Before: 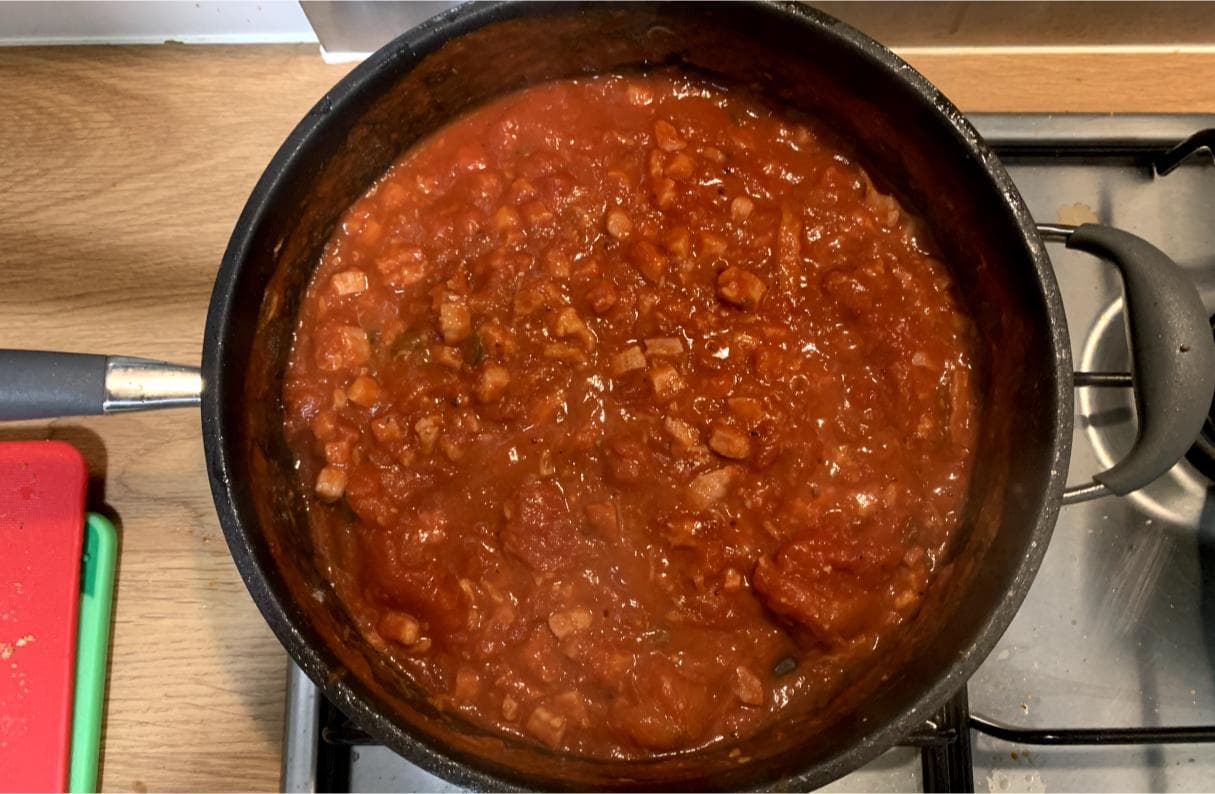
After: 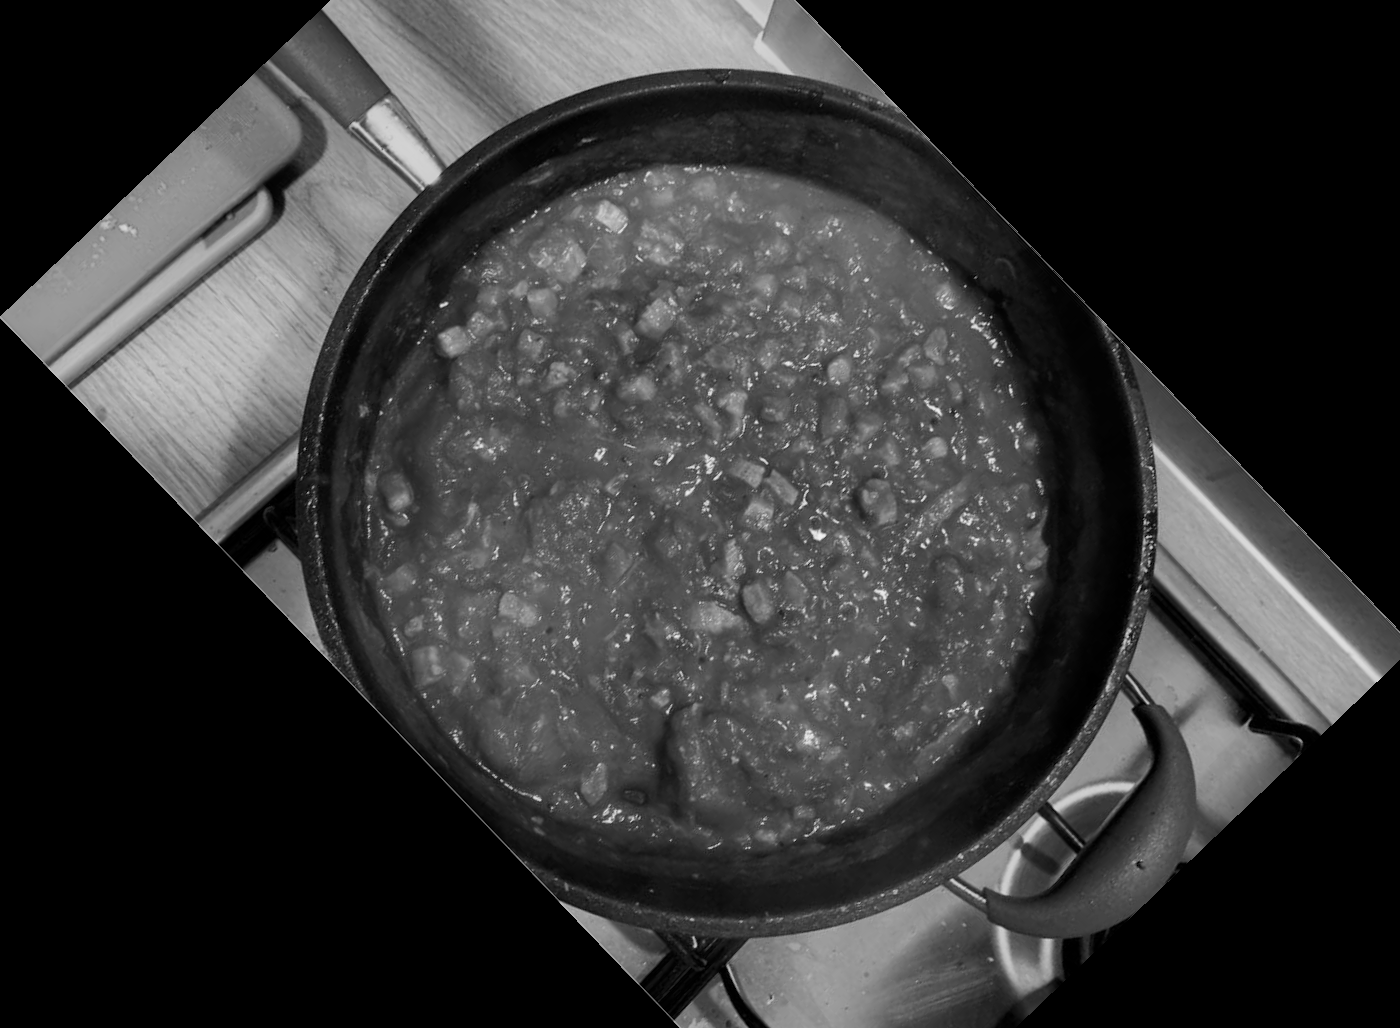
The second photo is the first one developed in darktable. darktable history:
crop and rotate: angle -46.26°, top 16.234%, right 0.912%, bottom 11.704%
monochrome: a 79.32, b 81.83, size 1.1
contrast brightness saturation: contrast 0.15, brightness 0.05
white balance: red 1.045, blue 0.932
